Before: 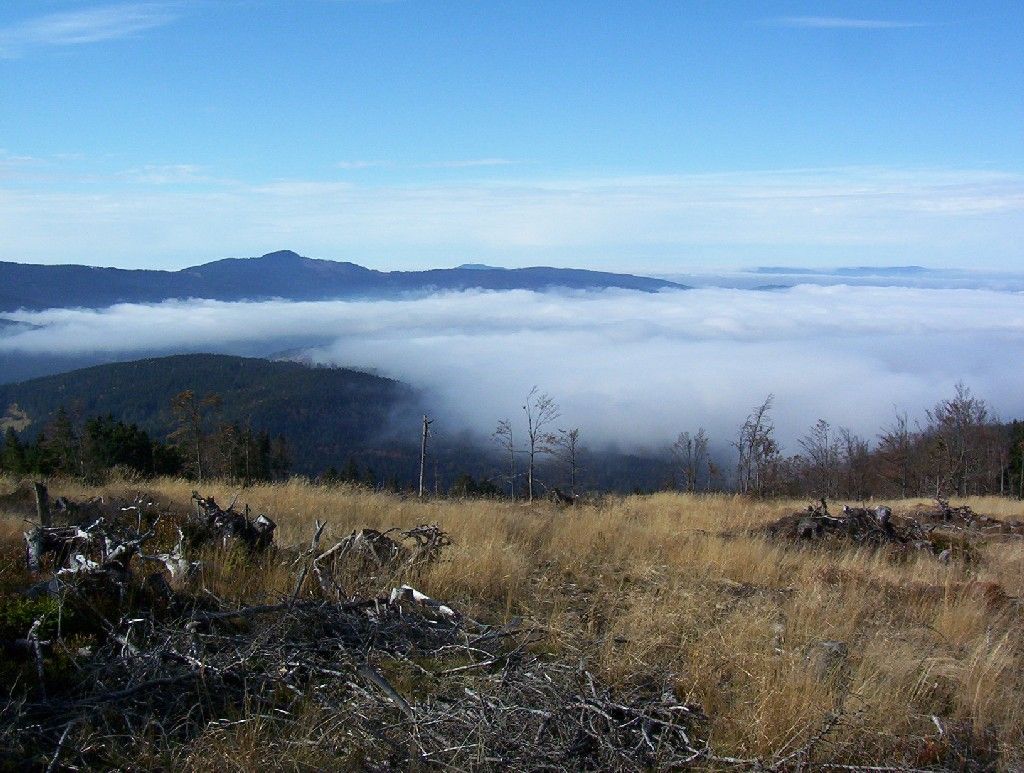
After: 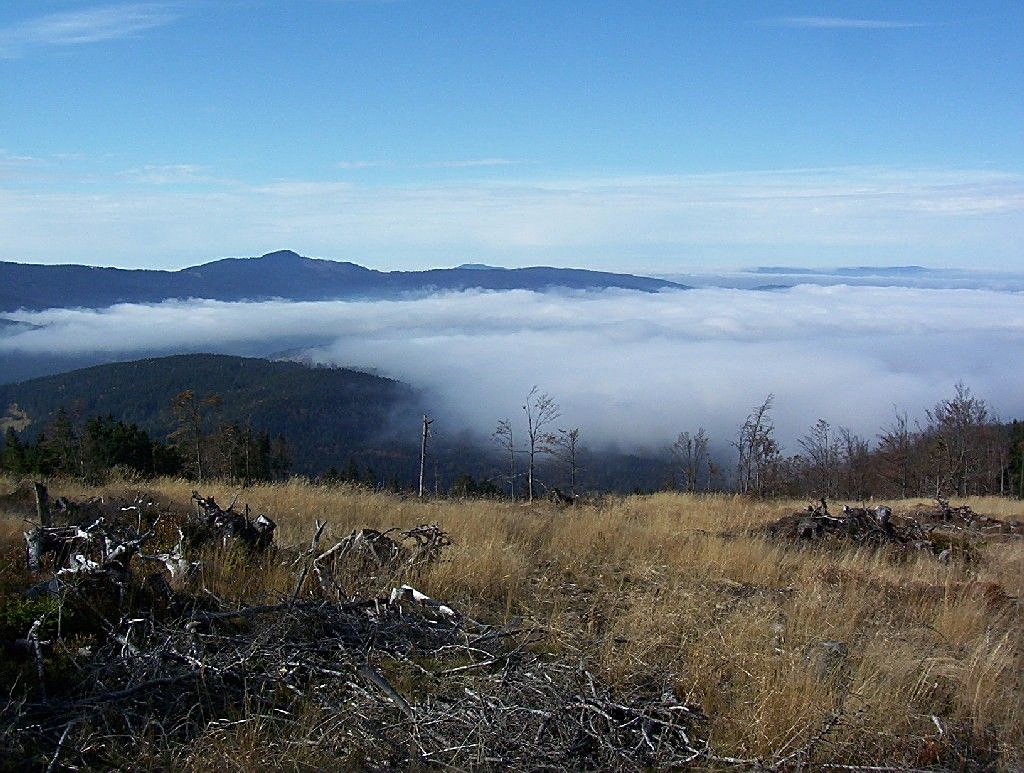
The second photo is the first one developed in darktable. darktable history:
sharpen: on, module defaults
tone curve: curves: ch0 [(0, 0) (0.915, 0.89) (1, 1)], color space Lab, linked channels, preserve colors none
